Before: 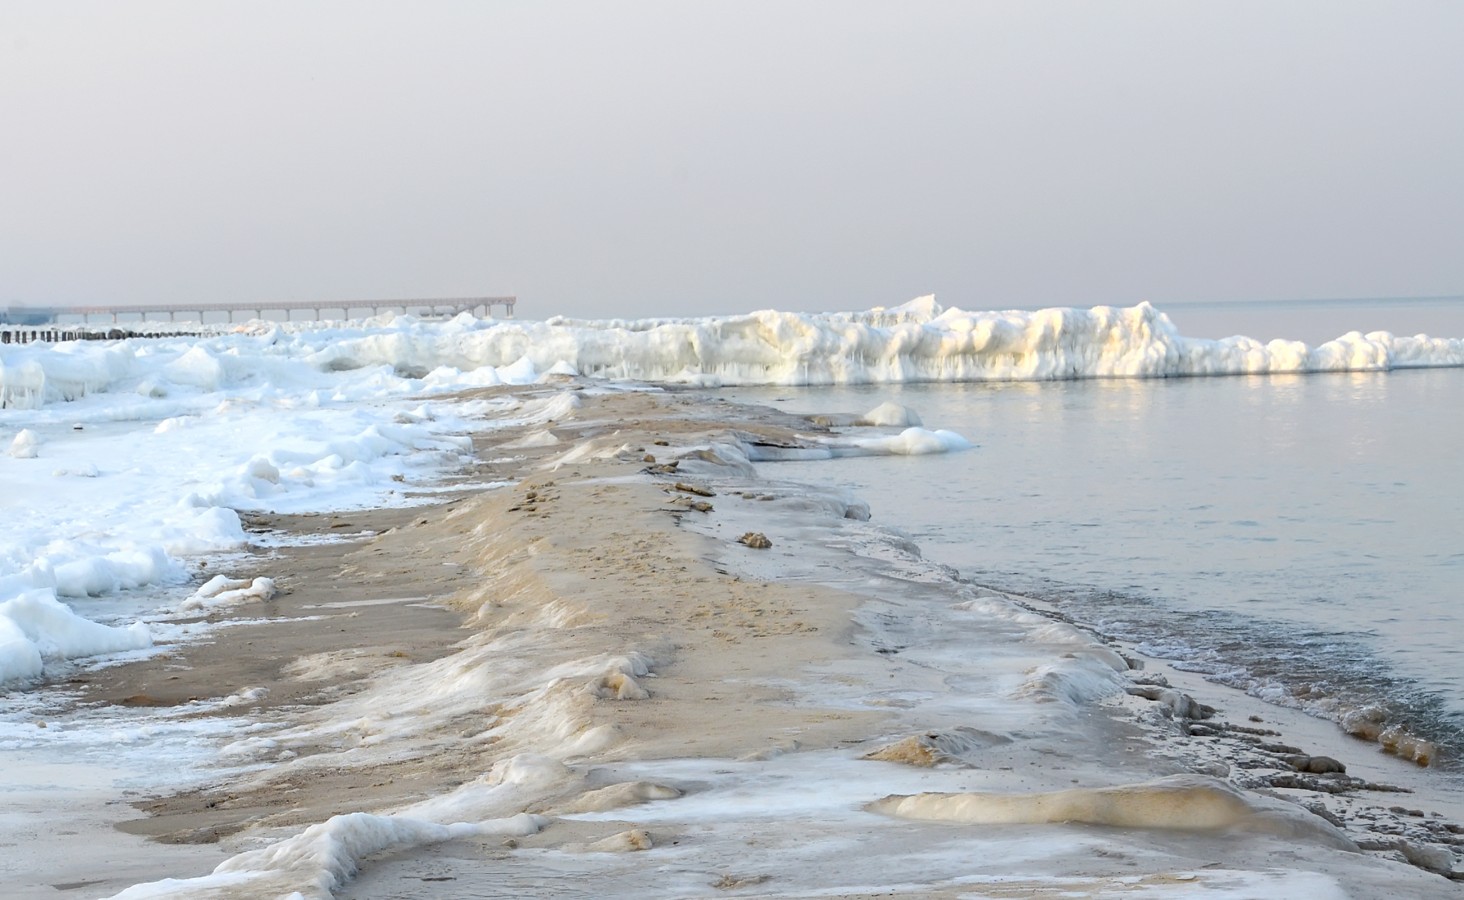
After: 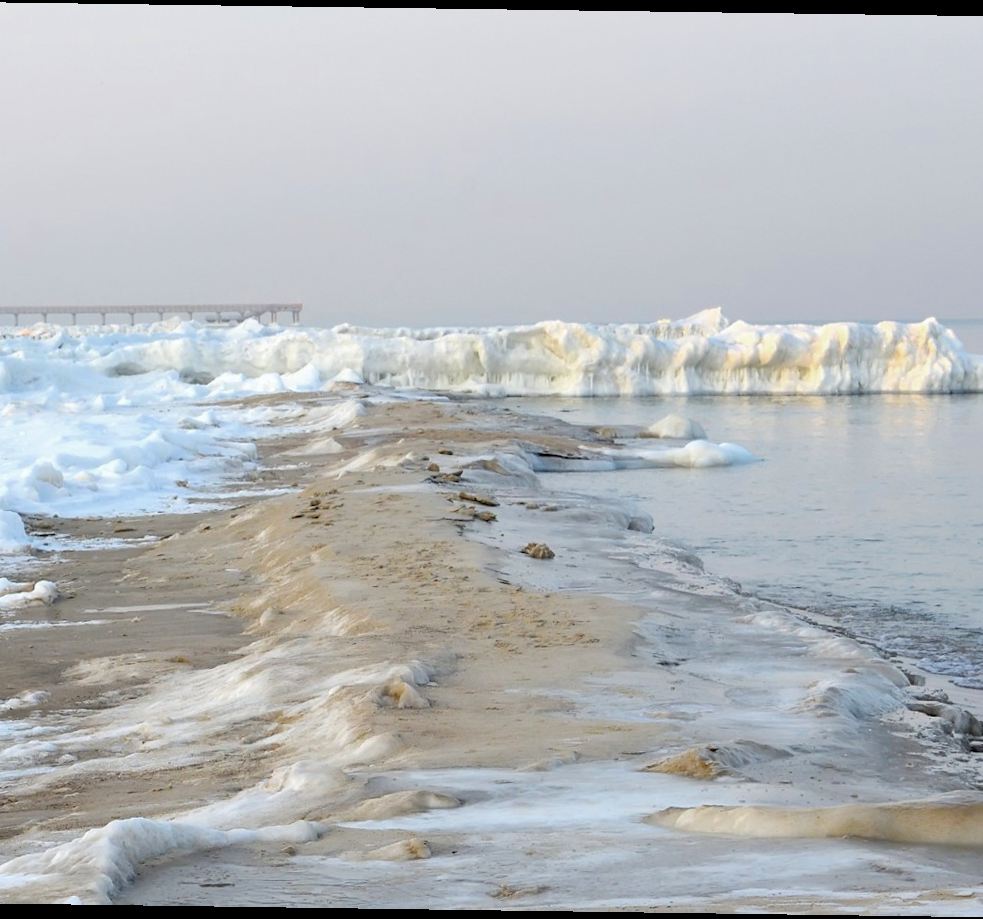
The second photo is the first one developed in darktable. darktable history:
rotate and perspective: rotation 0.8°, automatic cropping off
color zones: curves: ch0 [(0, 0.444) (0.143, 0.442) (0.286, 0.441) (0.429, 0.441) (0.571, 0.441) (0.714, 0.441) (0.857, 0.442) (1, 0.444)]
color balance rgb: perceptual saturation grading › global saturation 10%, global vibrance 10%
crop and rotate: left 15.055%, right 18.278%
